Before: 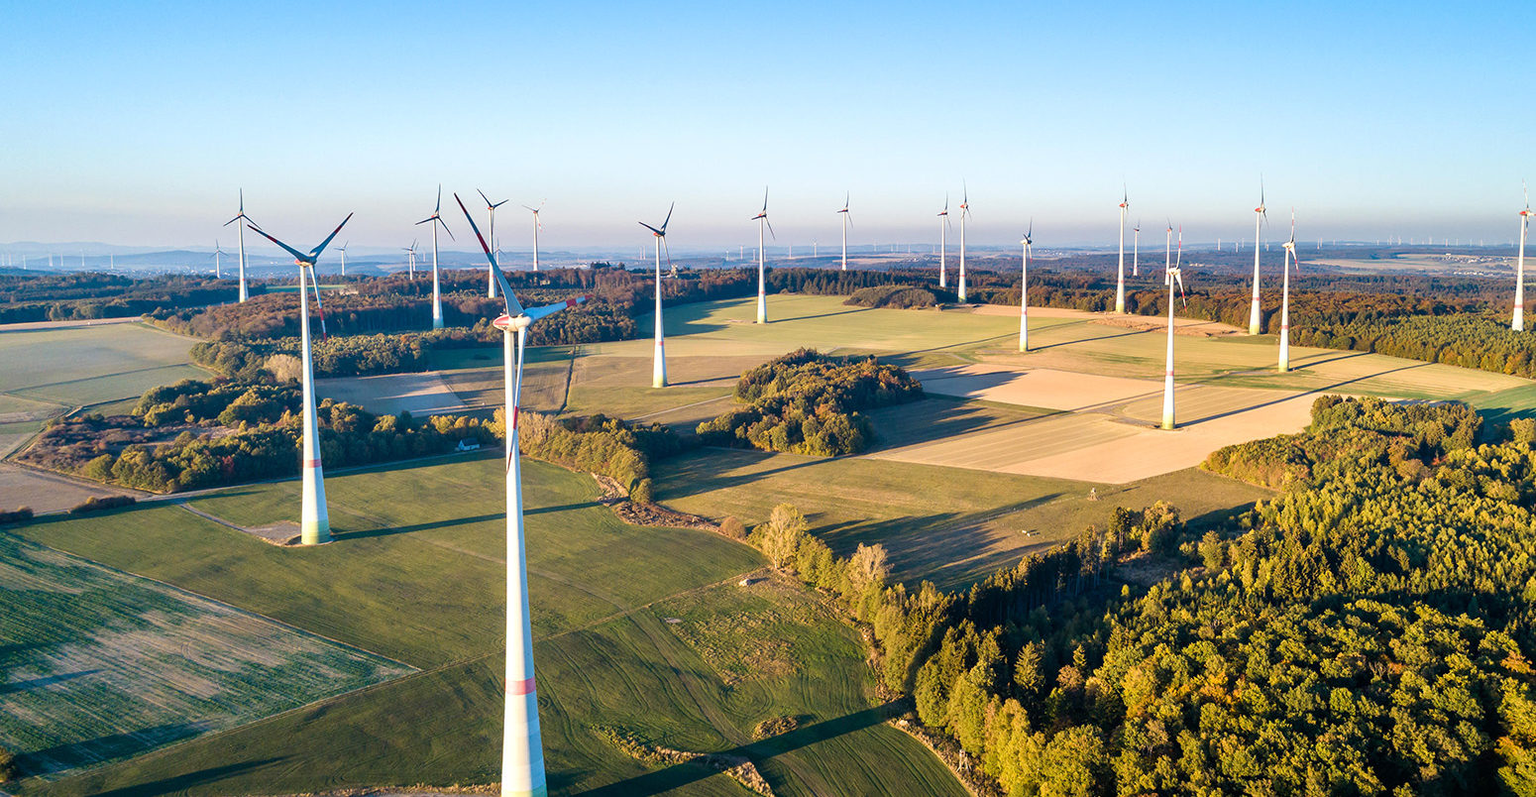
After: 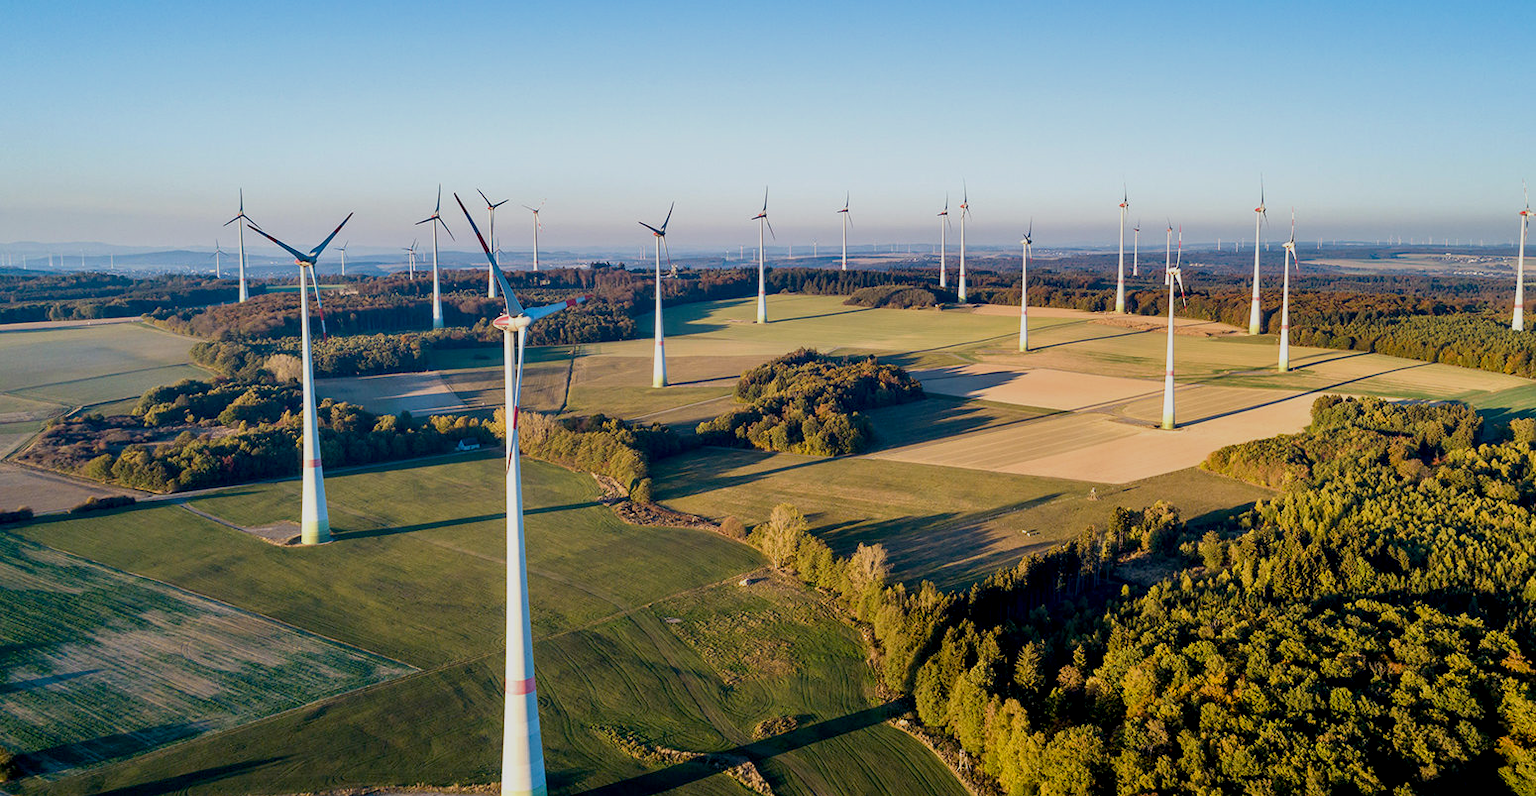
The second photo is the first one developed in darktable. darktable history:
exposure: black level correction 0.011, exposure -0.475 EV, compensate highlight preservation false
